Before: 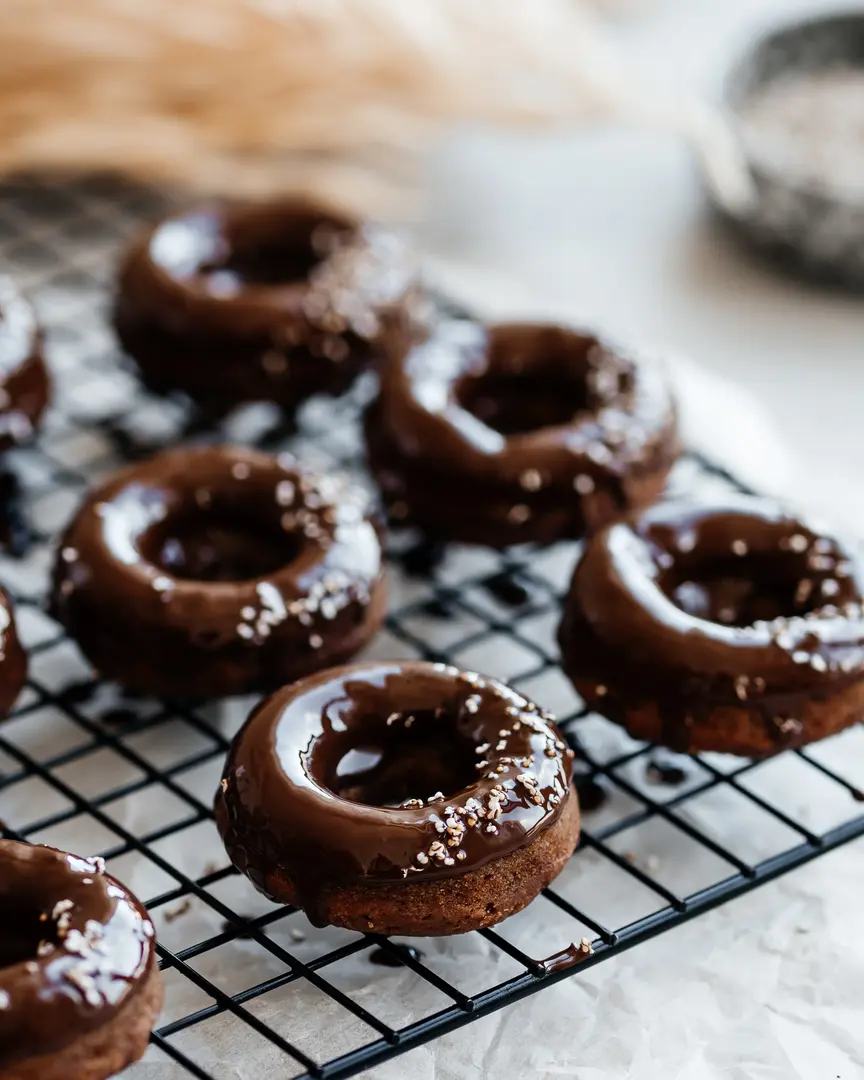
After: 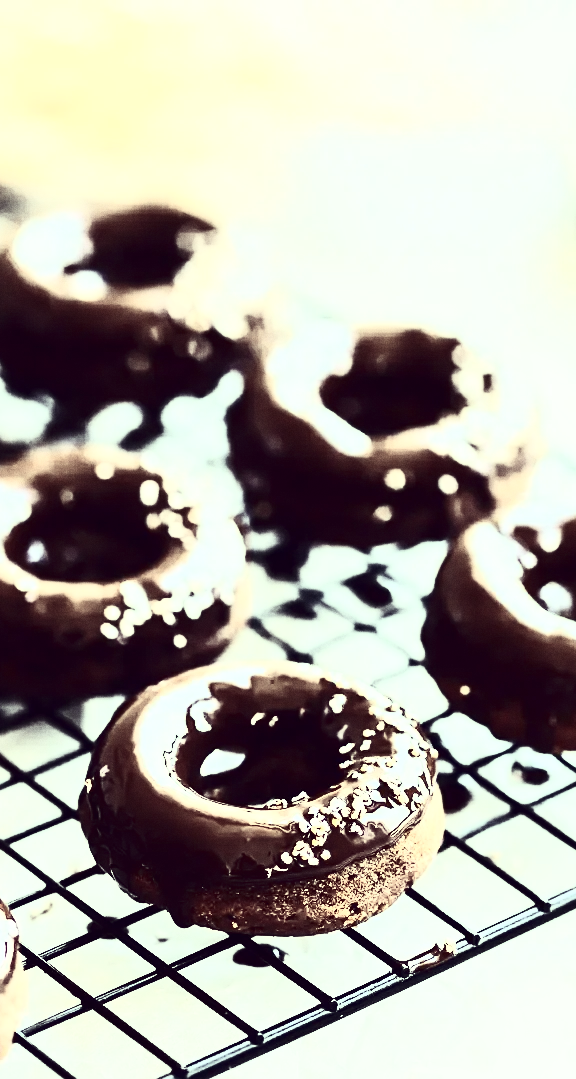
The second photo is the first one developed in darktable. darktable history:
color correction: highlights a* -20.17, highlights b* 20.27, shadows a* 20.03, shadows b* -20.46, saturation 0.43
contrast brightness saturation: contrast 0.93, brightness 0.2
sharpen: amount 0.2
crop and rotate: left 15.754%, right 17.579%
tone equalizer: on, module defaults
exposure: black level correction 0, exposure 1.9 EV, compensate highlight preservation false
grain: coarseness 0.09 ISO
